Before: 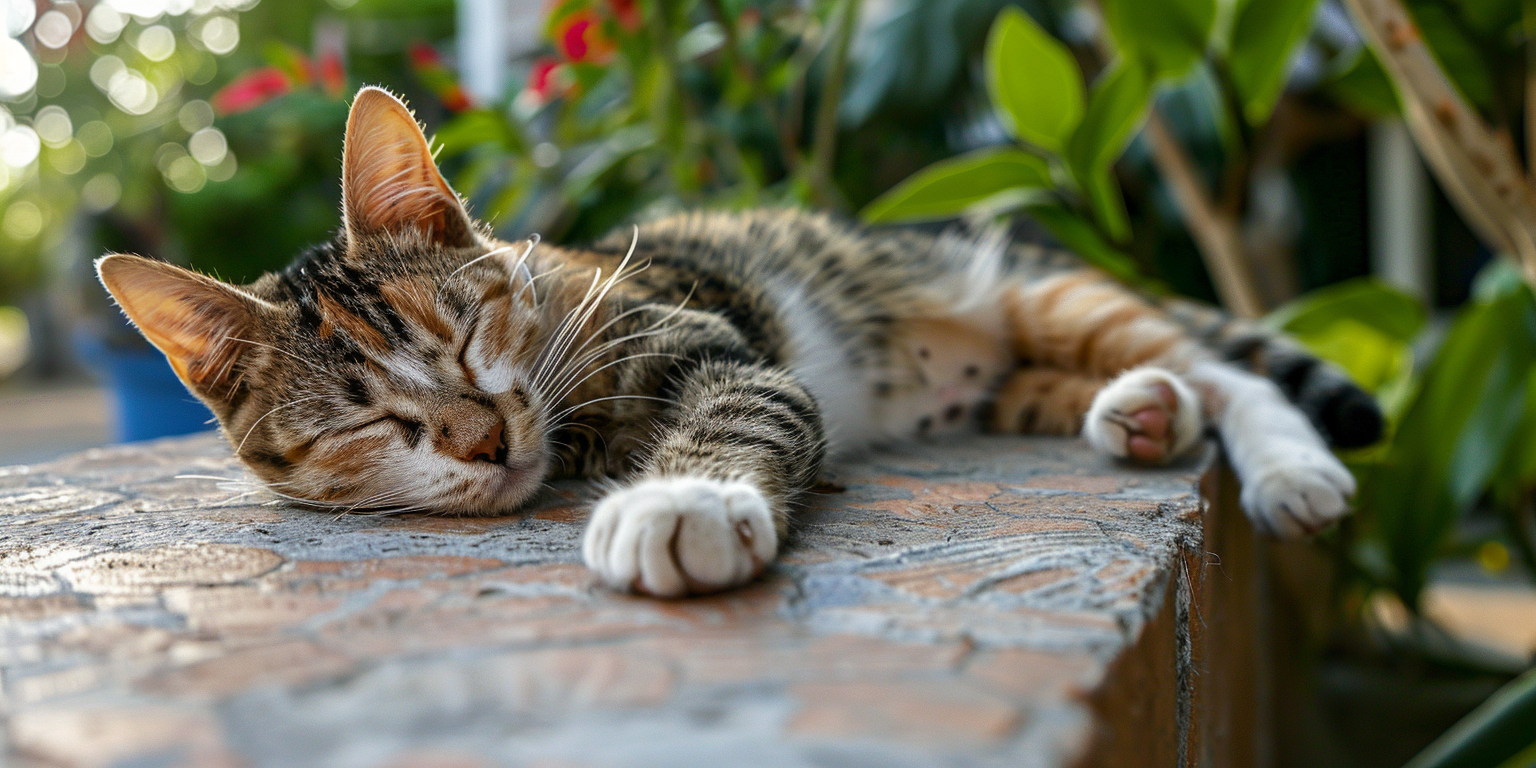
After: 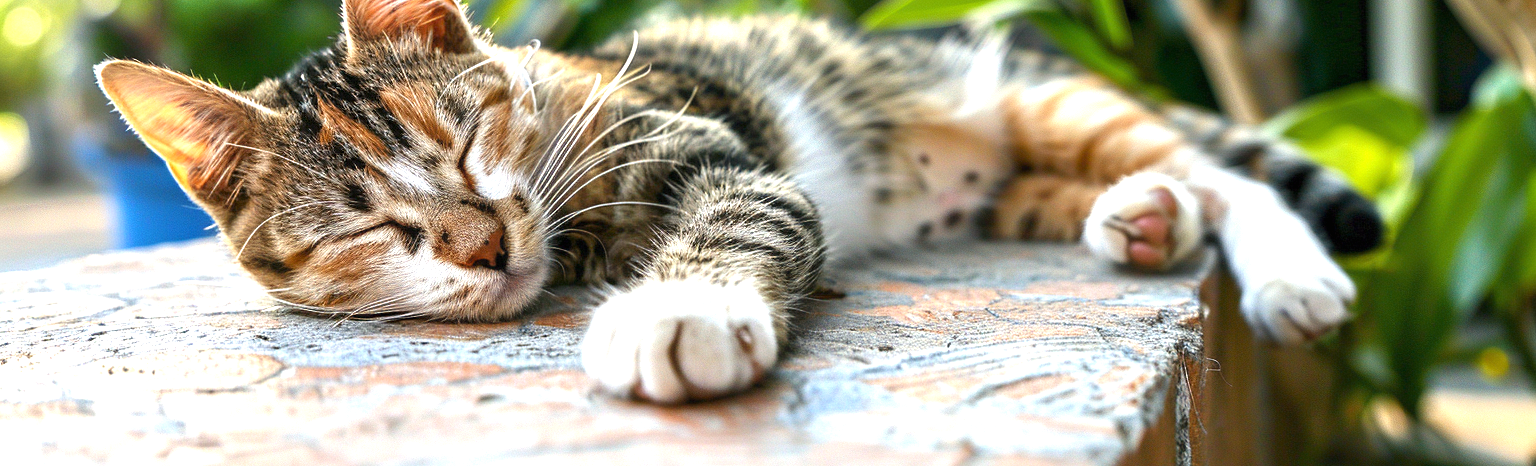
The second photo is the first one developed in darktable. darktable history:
crop and rotate: top 25.357%, bottom 13.942%
exposure: black level correction 0, exposure 1.35 EV, compensate exposure bias true, compensate highlight preservation false
